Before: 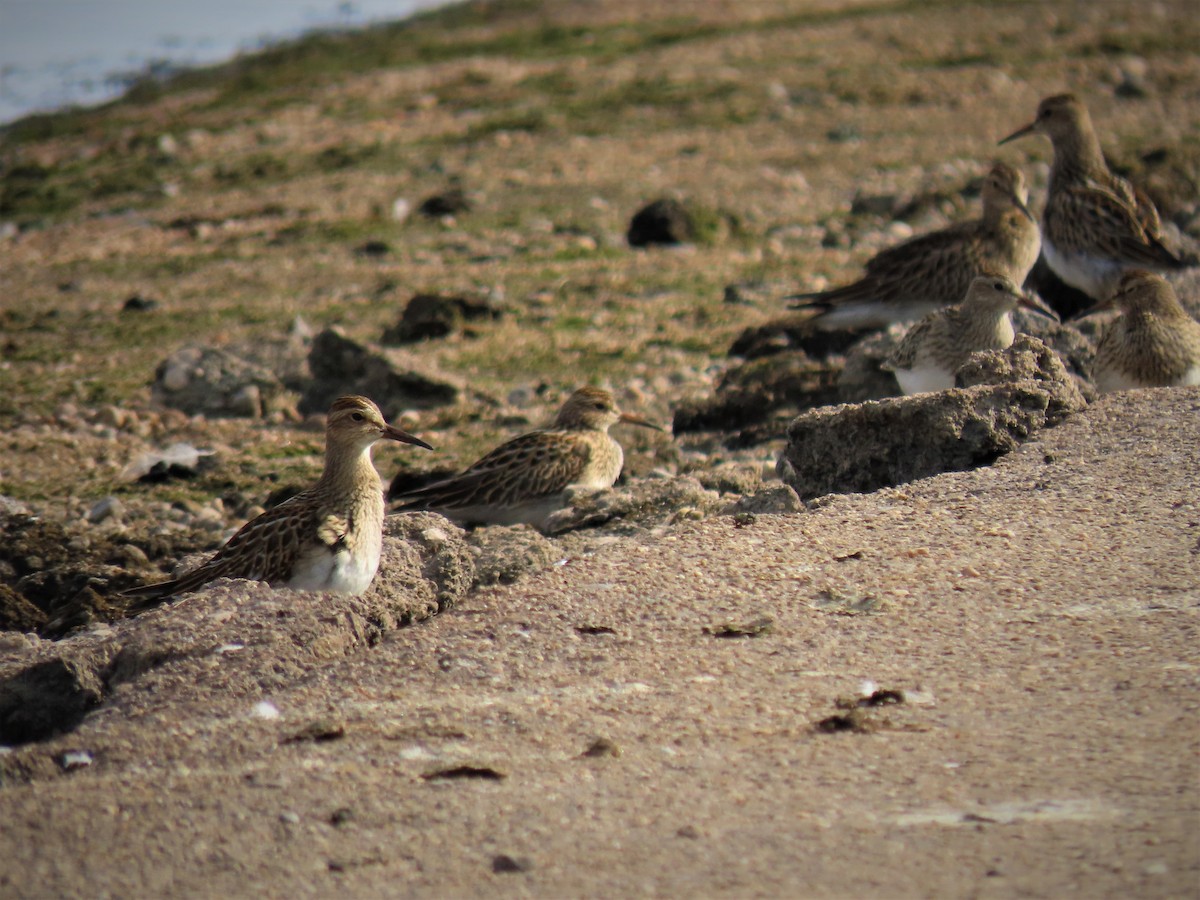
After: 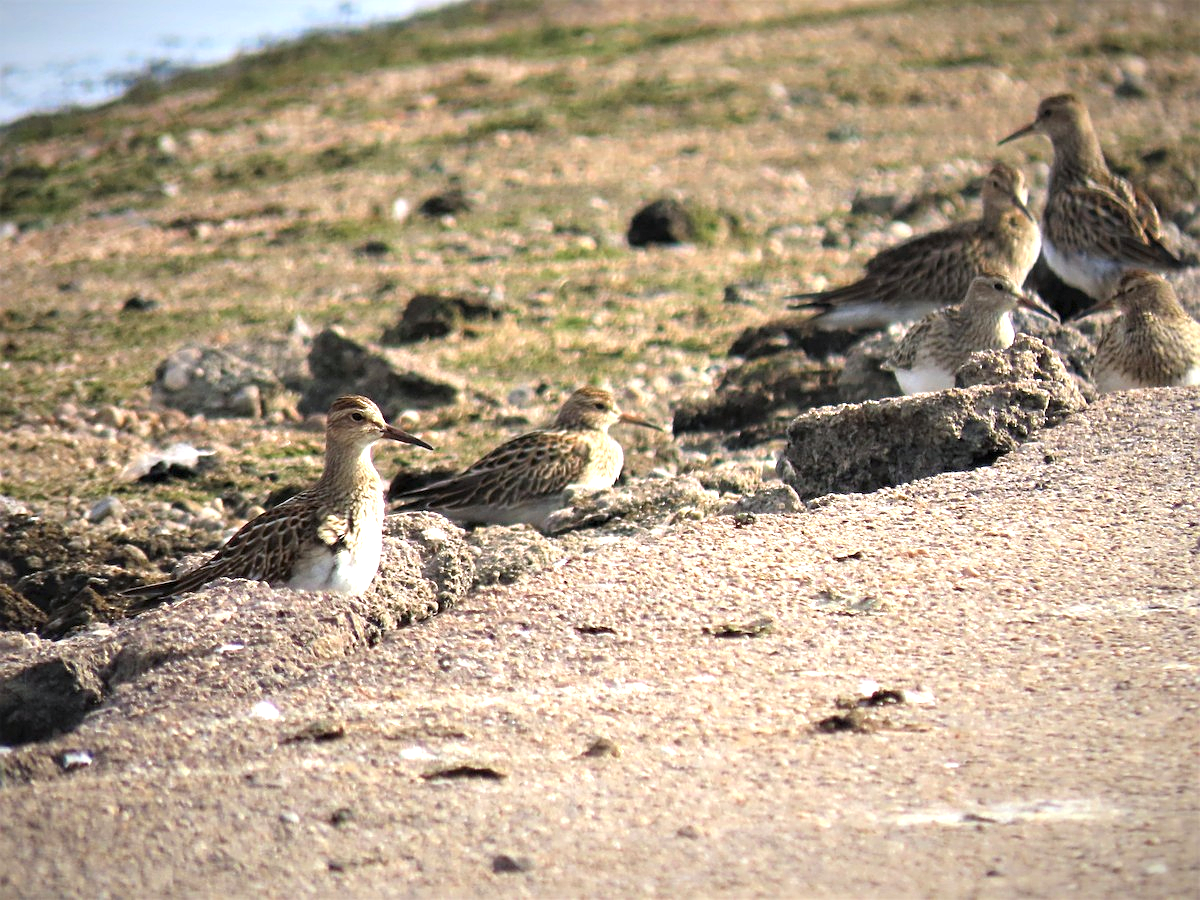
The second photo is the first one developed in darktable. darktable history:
color correction: highlights a* -0.137, highlights b* -5.91, shadows a* -0.137, shadows b* -0.137
exposure: black level correction 0, exposure 1.2 EV, compensate exposure bias true, compensate highlight preservation false
sharpen: on, module defaults
